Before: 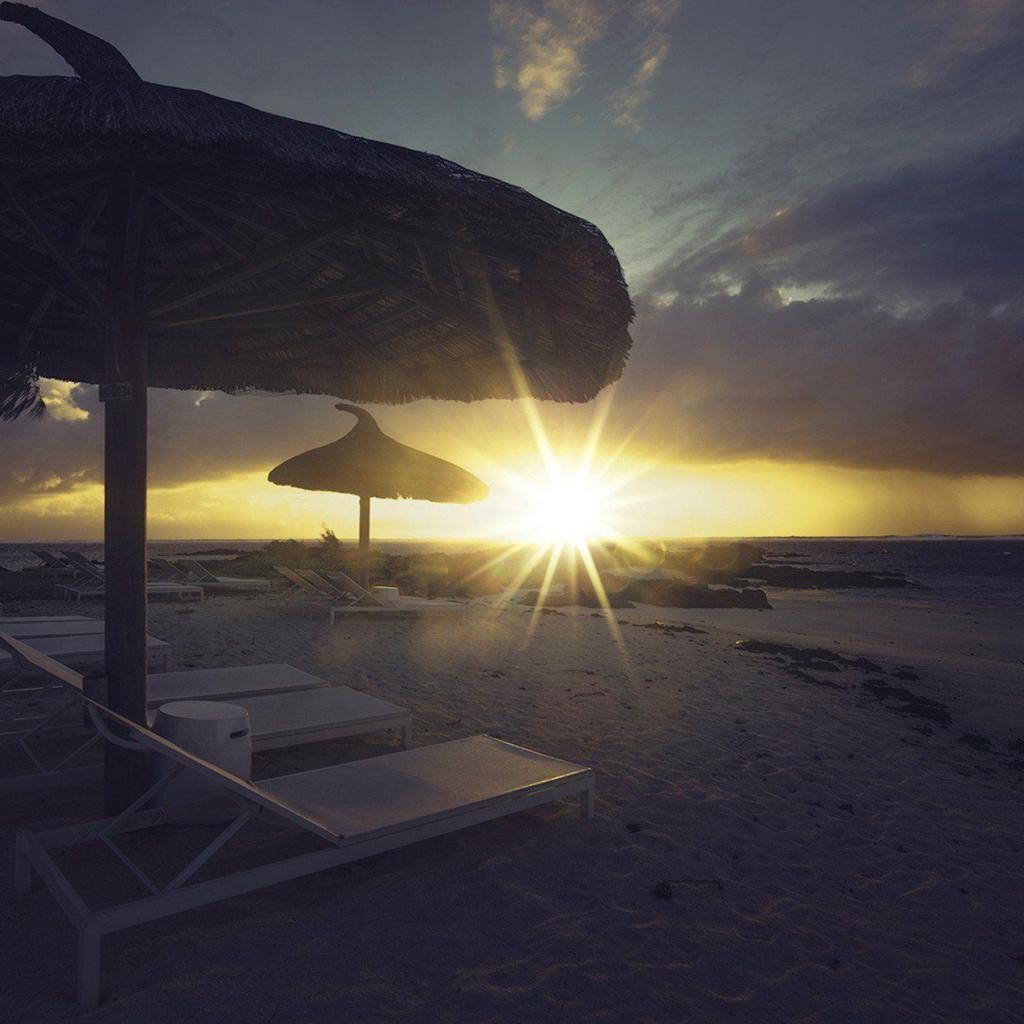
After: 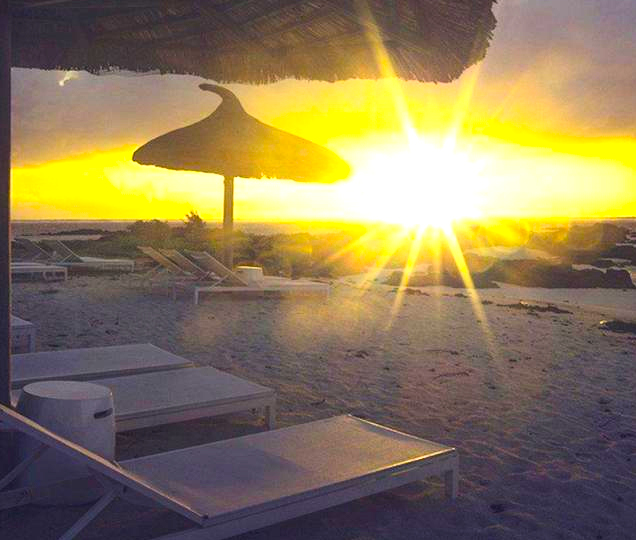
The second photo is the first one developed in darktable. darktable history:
color balance rgb: highlights gain › chroma 0.264%, highlights gain › hue 332.71°, perceptual saturation grading › global saturation 19.354%, global vibrance 30.494%, contrast 10.339%
contrast brightness saturation: contrast 0.196, brightness 0.164, saturation 0.22
exposure: black level correction 0, exposure 0.691 EV, compensate highlight preservation false
crop: left 13.359%, top 31.337%, right 24.457%, bottom 15.893%
